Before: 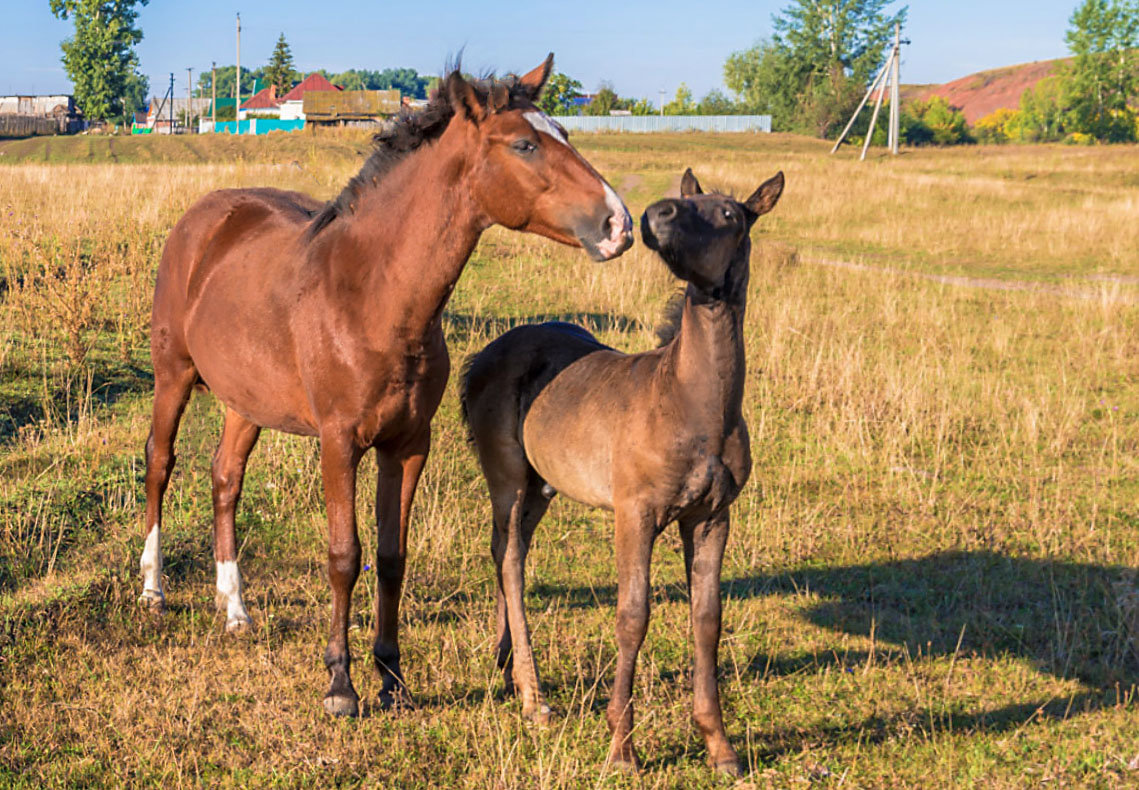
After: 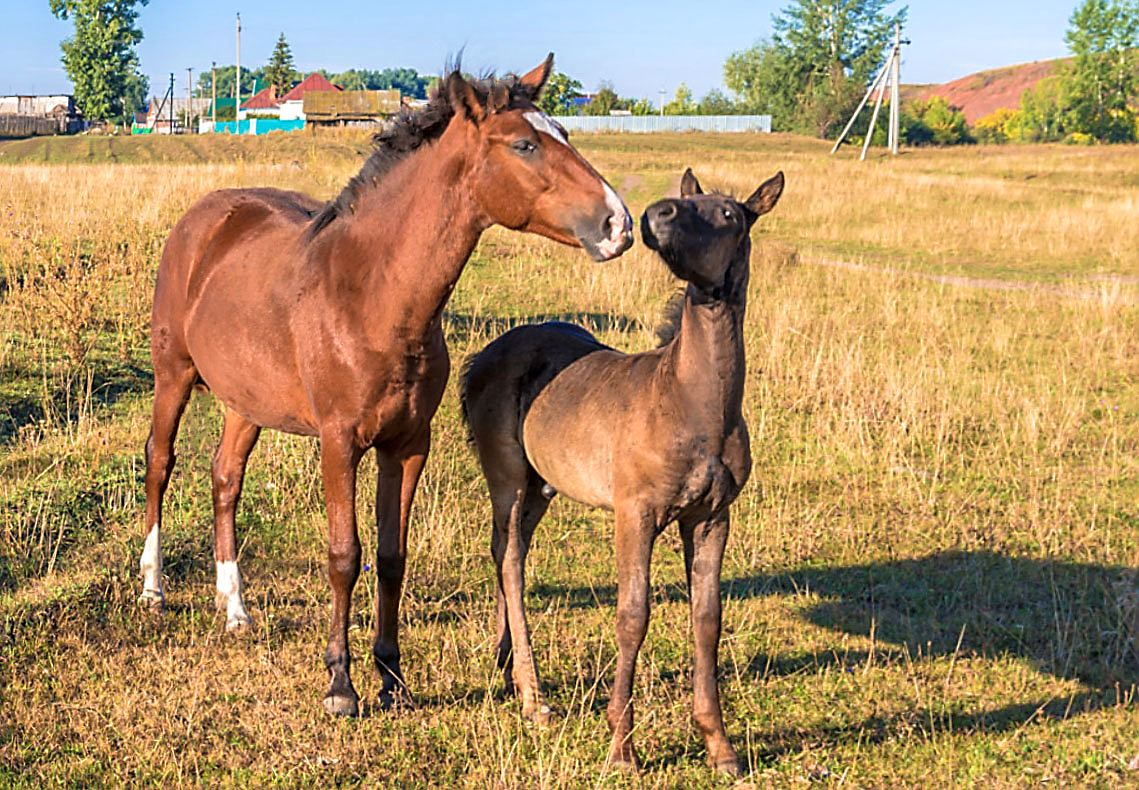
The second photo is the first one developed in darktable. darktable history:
exposure: exposure 0.207 EV, compensate highlight preservation false
sharpen: on, module defaults
